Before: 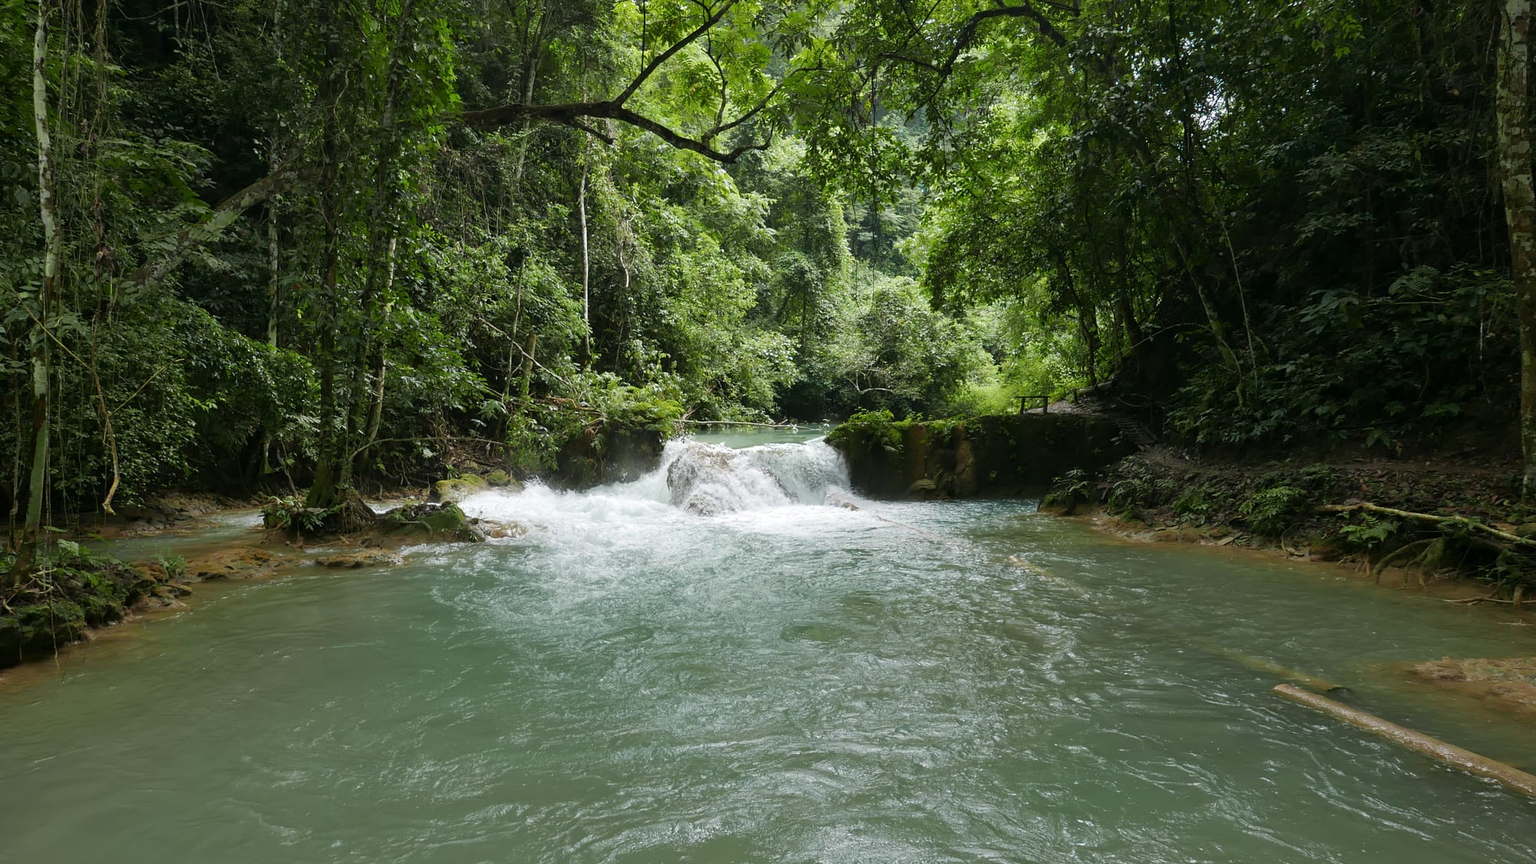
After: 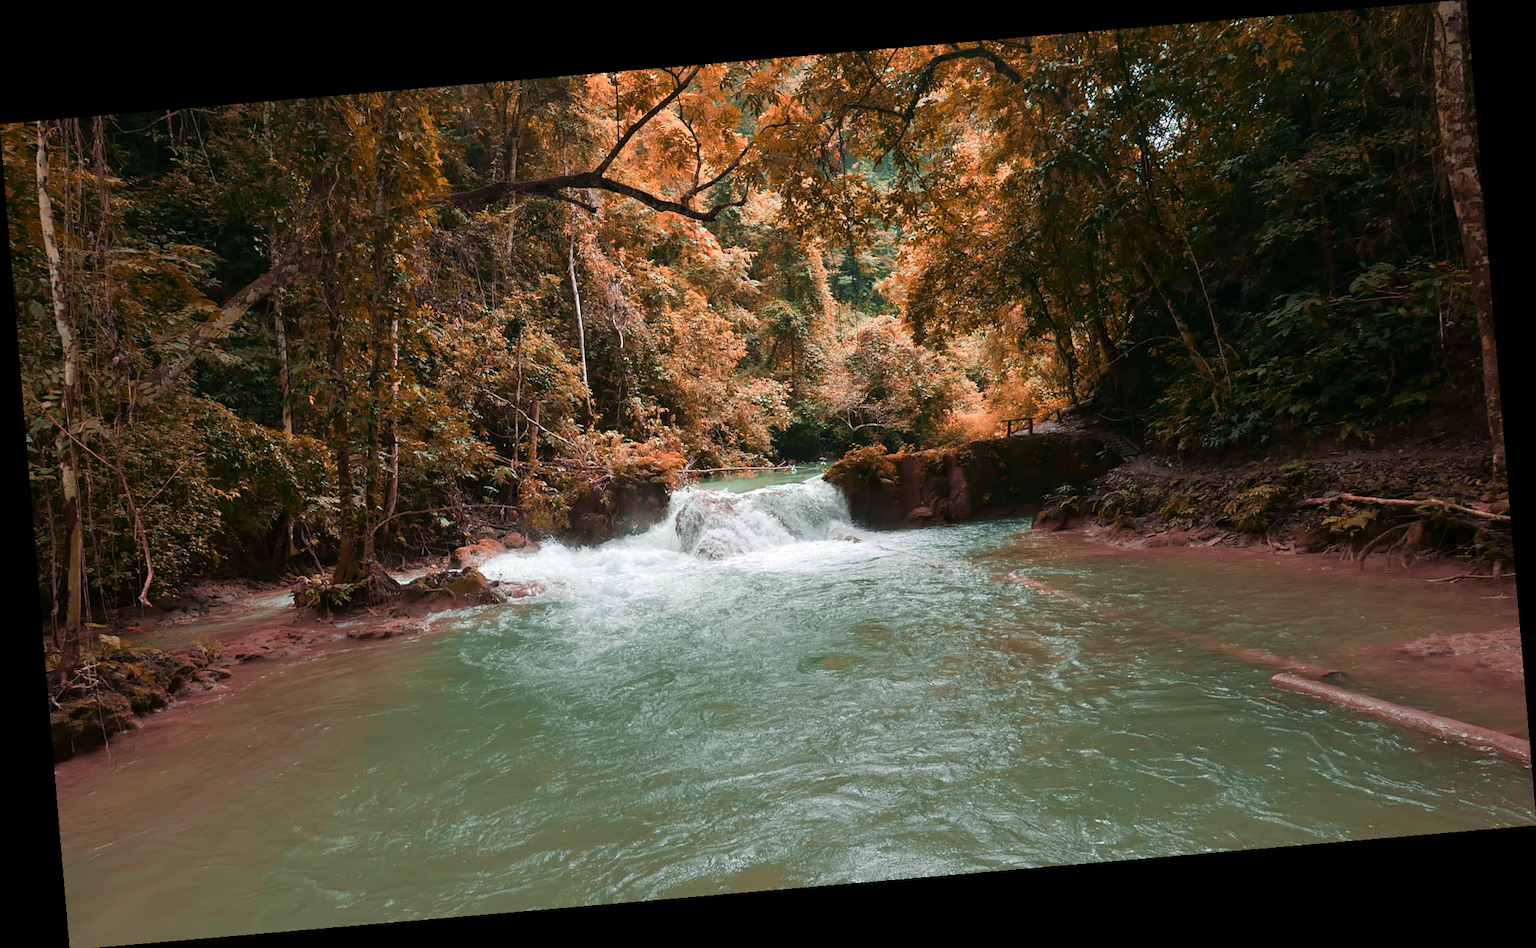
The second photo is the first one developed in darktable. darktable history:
color zones: curves: ch2 [(0, 0.5) (0.084, 0.497) (0.323, 0.335) (0.4, 0.497) (1, 0.5)], process mode strong
rotate and perspective: rotation -4.86°, automatic cropping off
